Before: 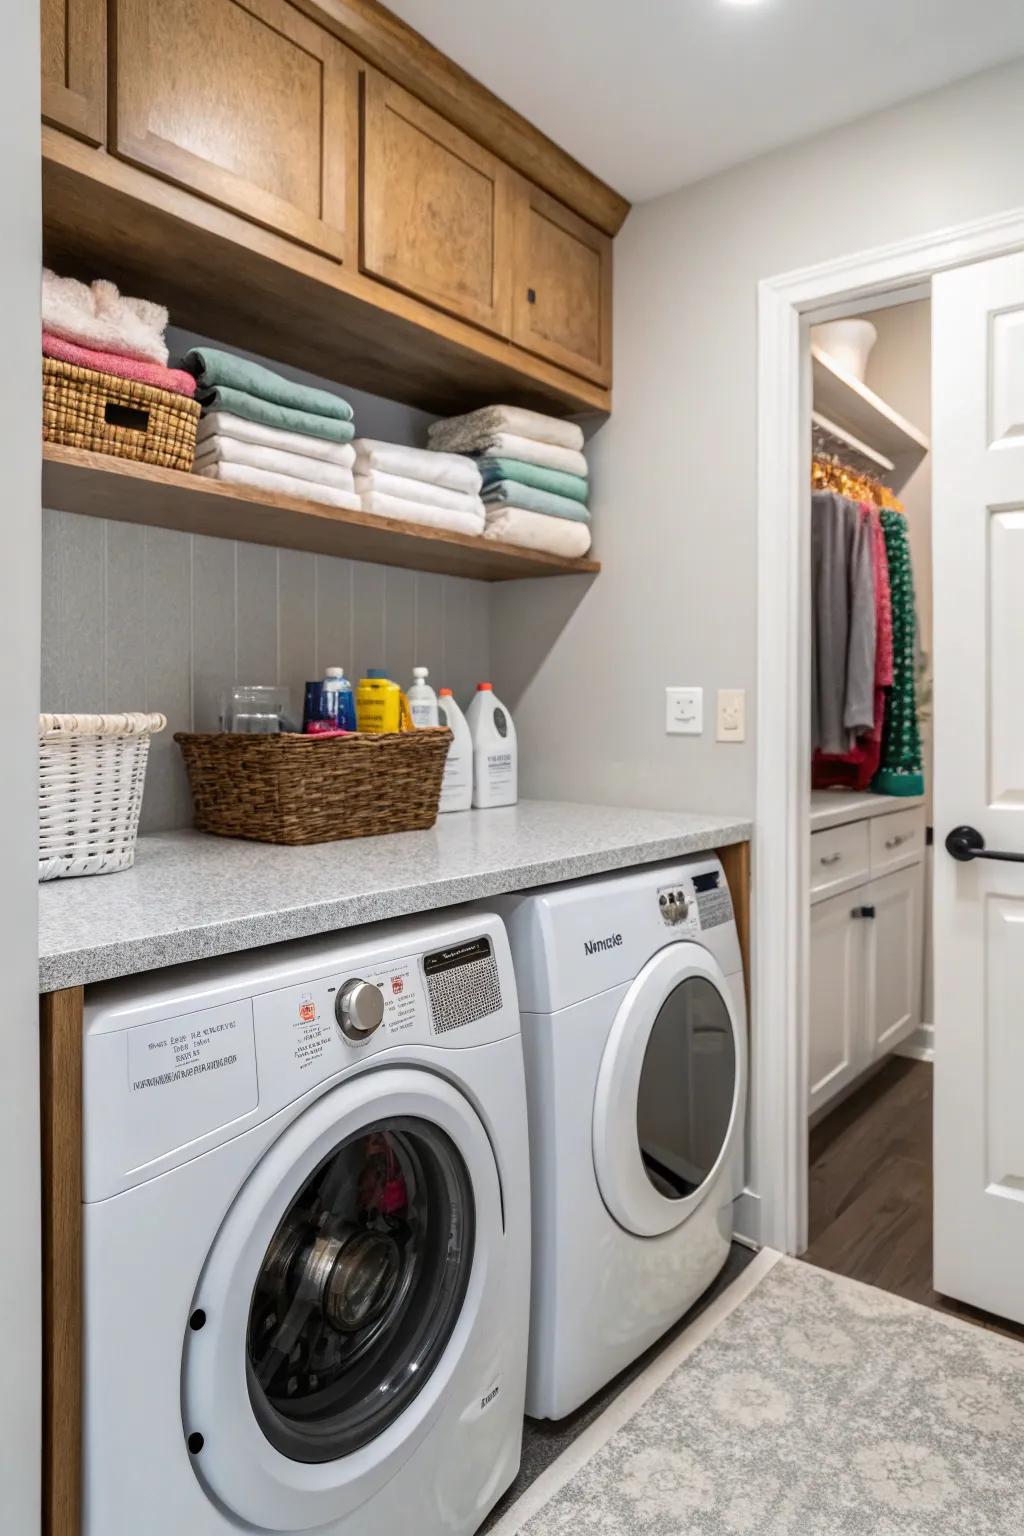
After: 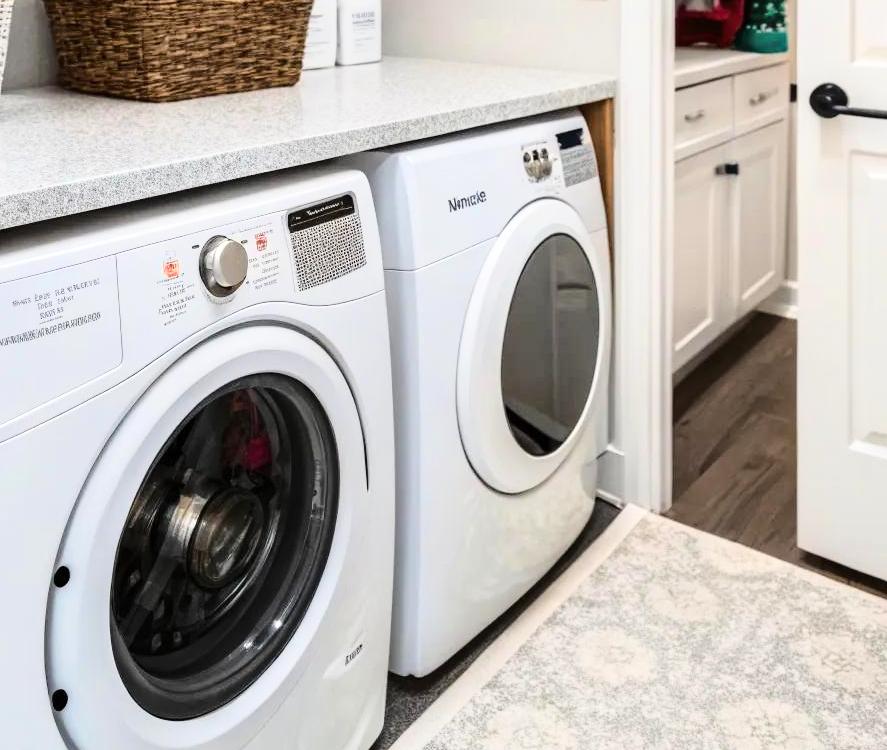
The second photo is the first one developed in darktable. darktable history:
crop and rotate: left 13.319%, top 48.402%, bottom 2.754%
base curve: curves: ch0 [(0, 0) (0.028, 0.03) (0.121, 0.232) (0.46, 0.748) (0.859, 0.968) (1, 1)], preserve colors average RGB
